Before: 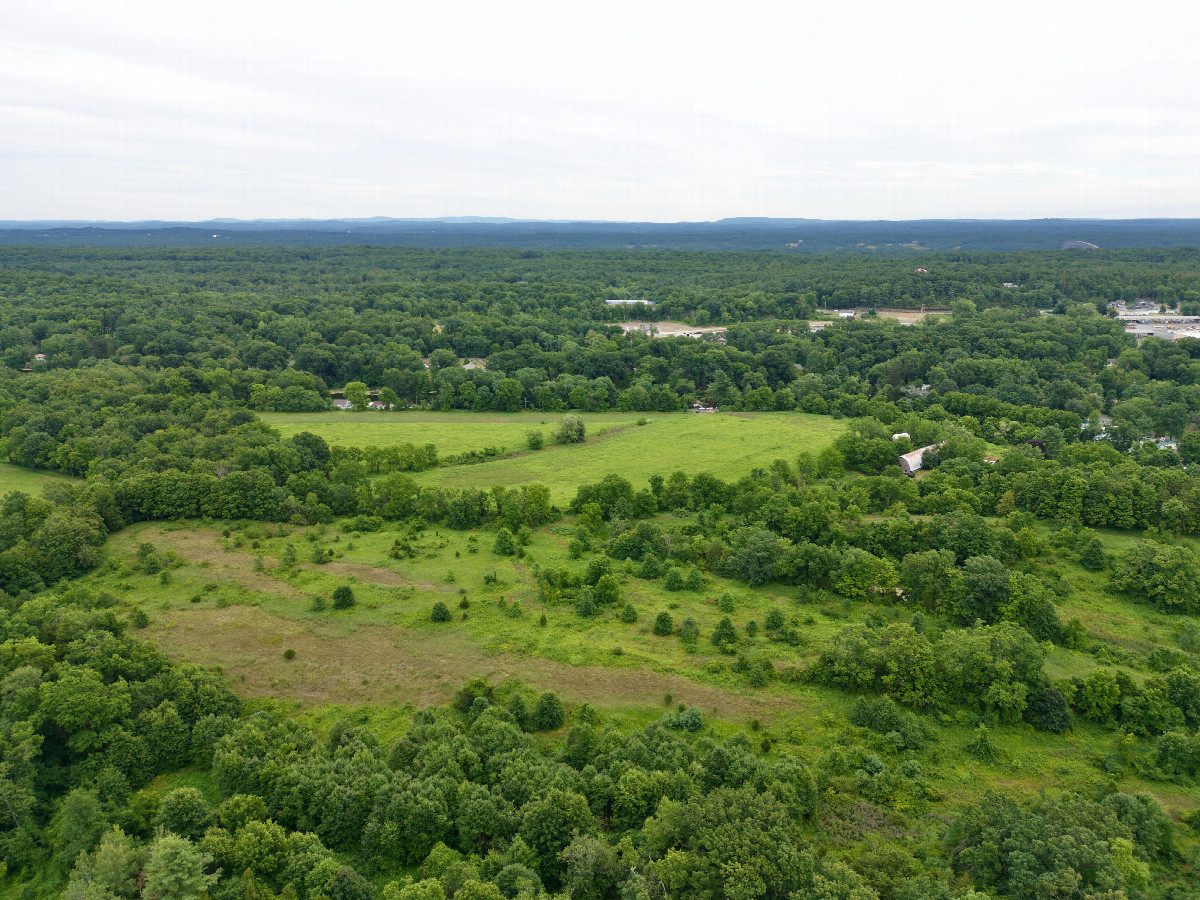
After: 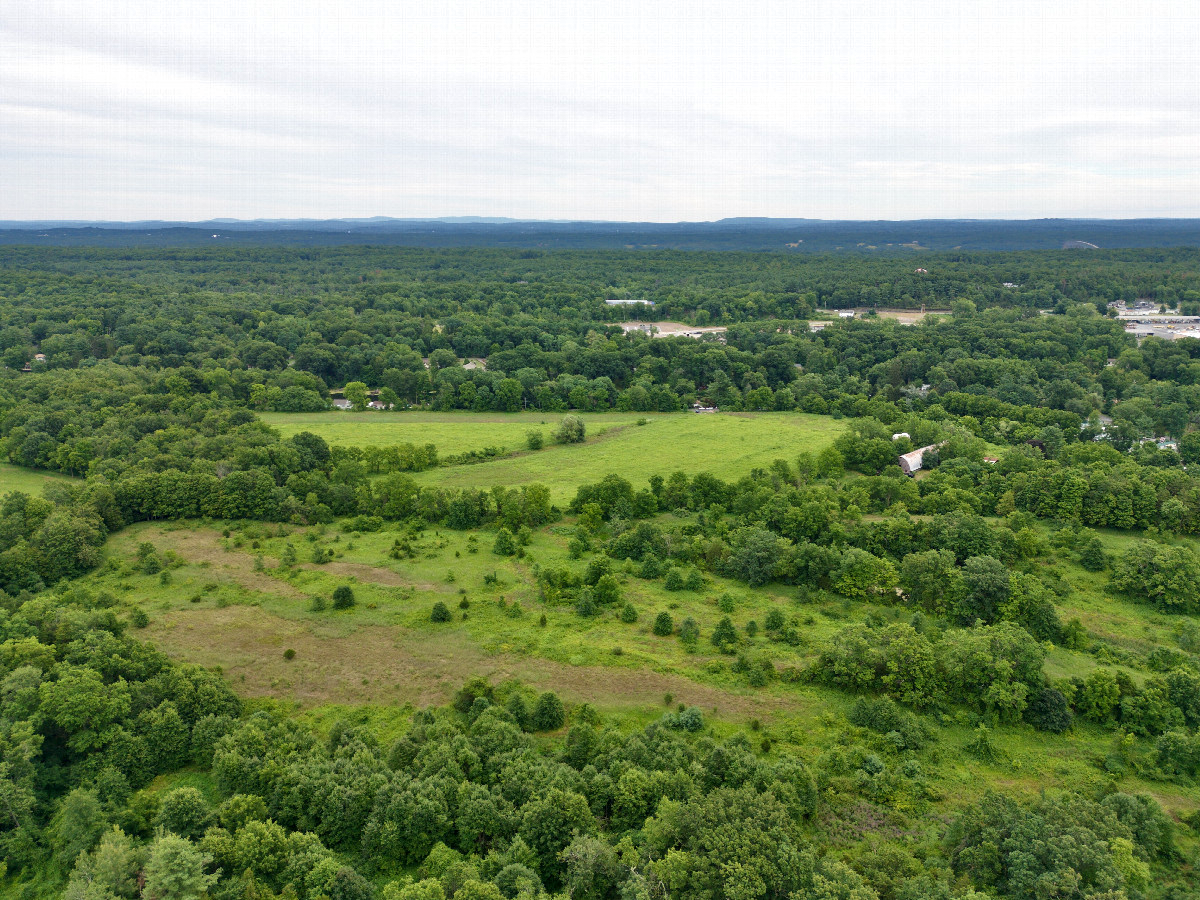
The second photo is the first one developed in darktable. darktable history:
contrast equalizer: octaves 7, y [[0.6 ×6], [0.55 ×6], [0 ×6], [0 ×6], [0 ×6]], mix 0.134
shadows and highlights: white point adjustment 0.068, soften with gaussian
